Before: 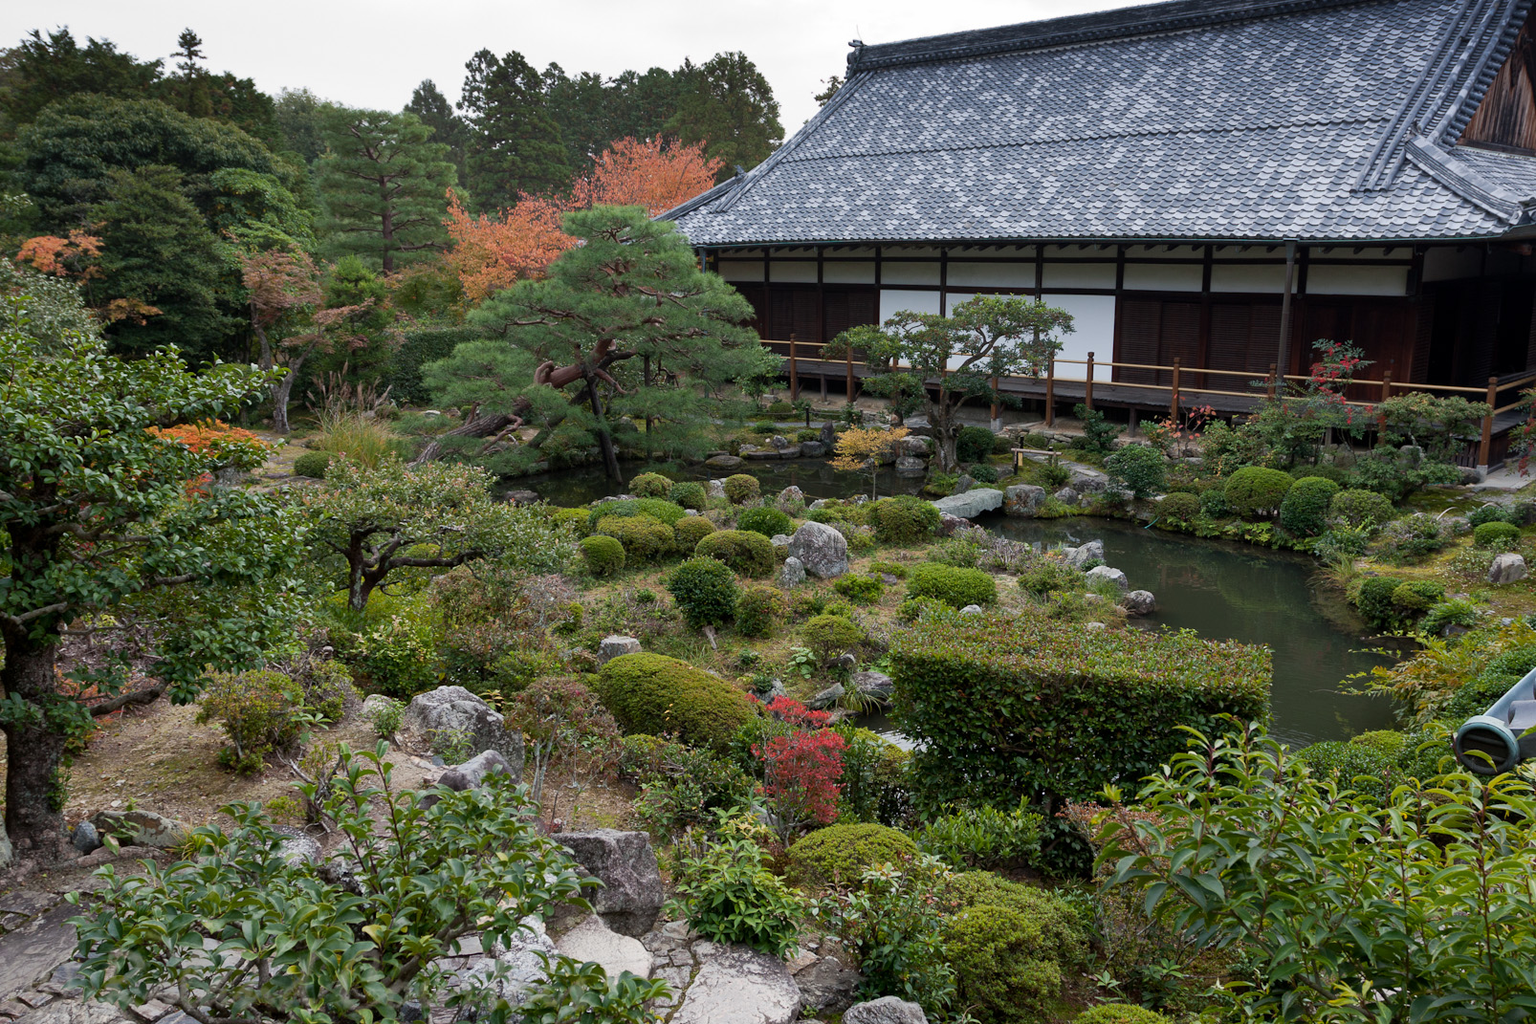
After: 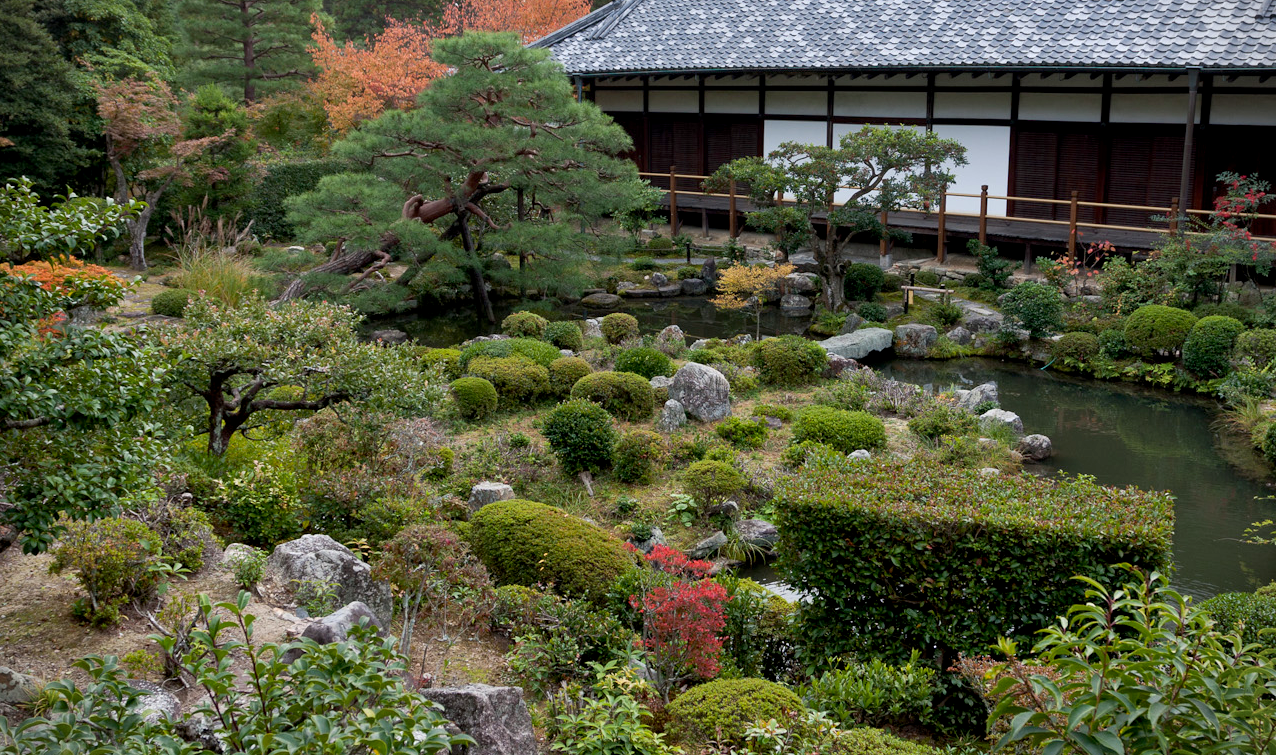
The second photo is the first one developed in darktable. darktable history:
vignetting: fall-off start 92.52%, brightness -0.575, unbound false
crop: left 9.726%, top 17.173%, right 10.813%, bottom 12.311%
exposure: black level correction 0.005, exposure 0.273 EV, compensate highlight preservation false
